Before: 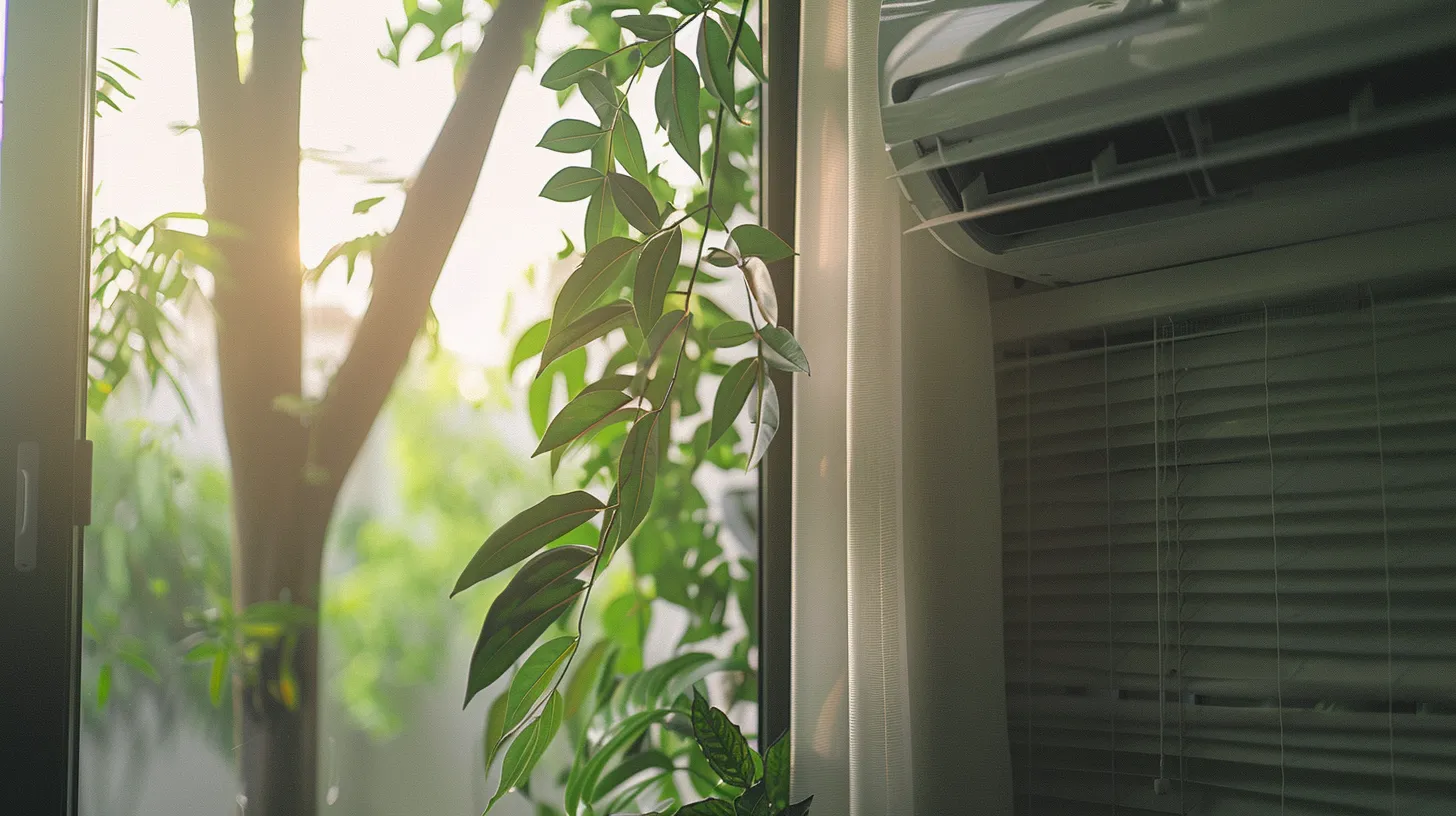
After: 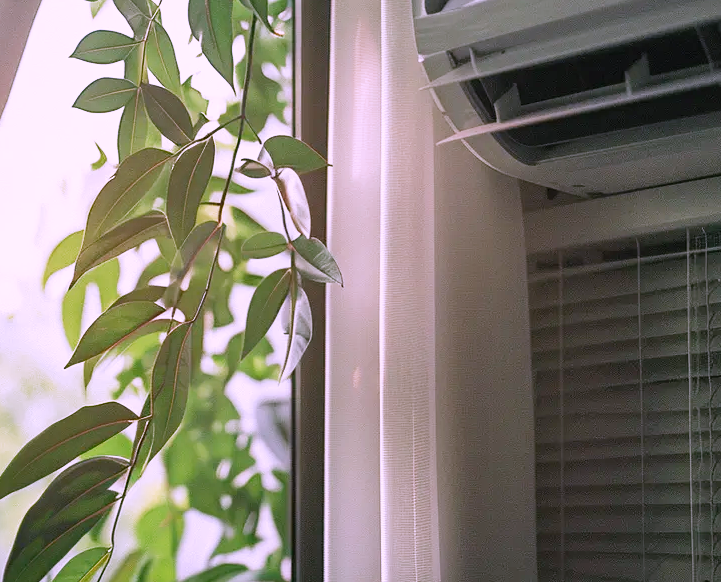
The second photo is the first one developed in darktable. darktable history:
crop: left 32.075%, top 10.976%, right 18.355%, bottom 17.596%
filmic rgb: middle gray luminance 12.74%, black relative exposure -10.13 EV, white relative exposure 3.47 EV, threshold 6 EV, target black luminance 0%, hardness 5.74, latitude 44.69%, contrast 1.221, highlights saturation mix 5%, shadows ↔ highlights balance 26.78%, add noise in highlights 0, preserve chrominance no, color science v3 (2019), use custom middle-gray values true, iterations of high-quality reconstruction 0, contrast in highlights soft, enable highlight reconstruction true
color correction: highlights a* 15.03, highlights b* -25.07
shadows and highlights: soften with gaussian
